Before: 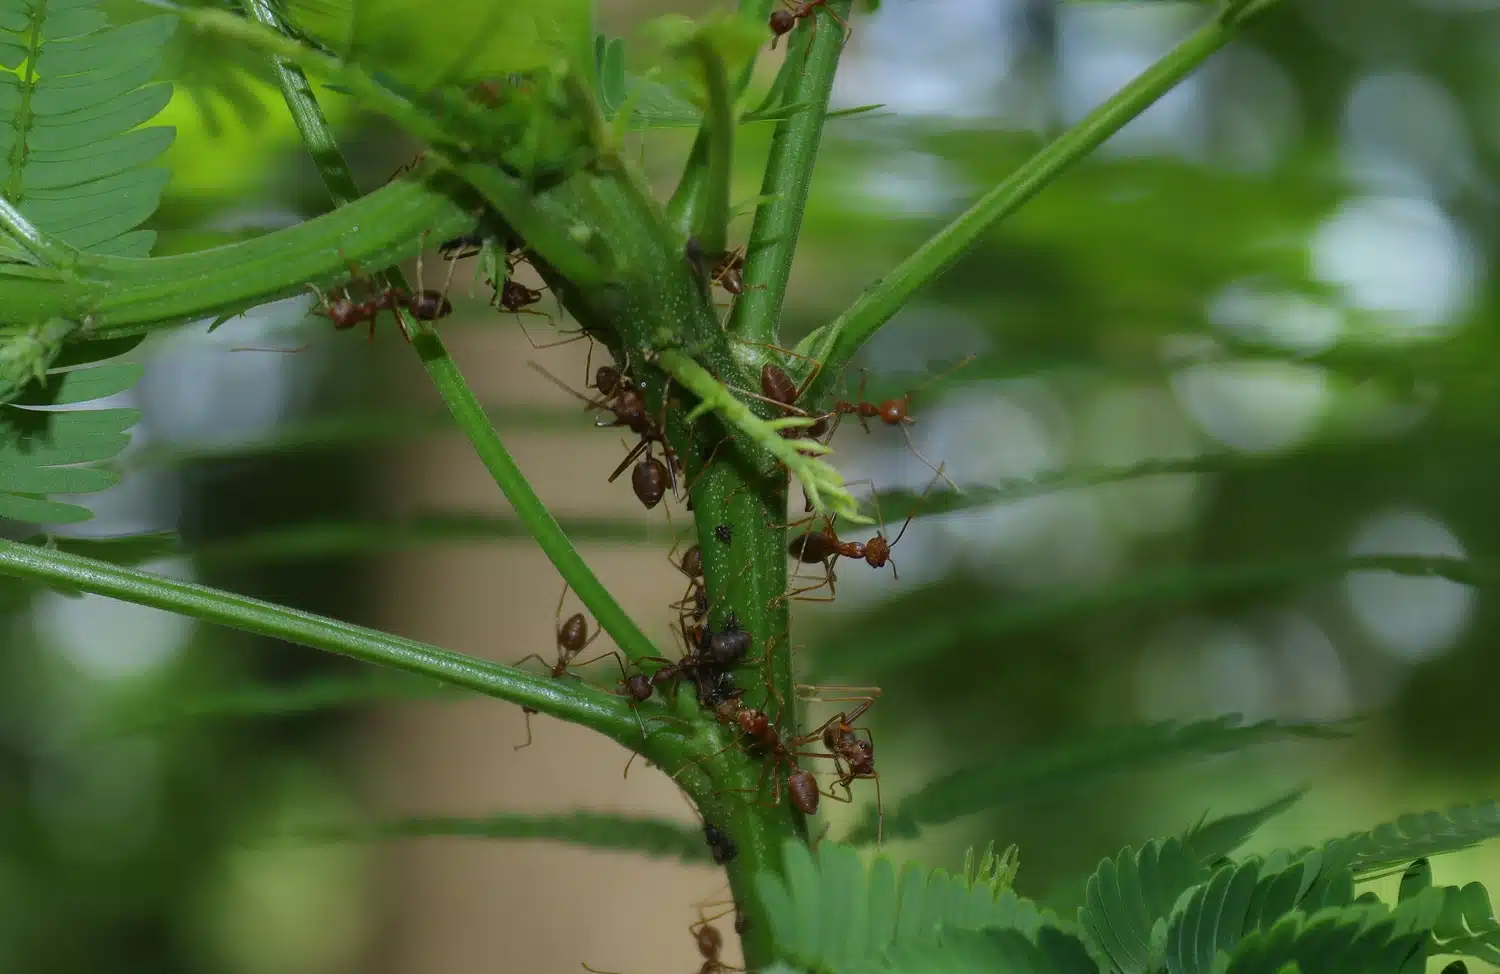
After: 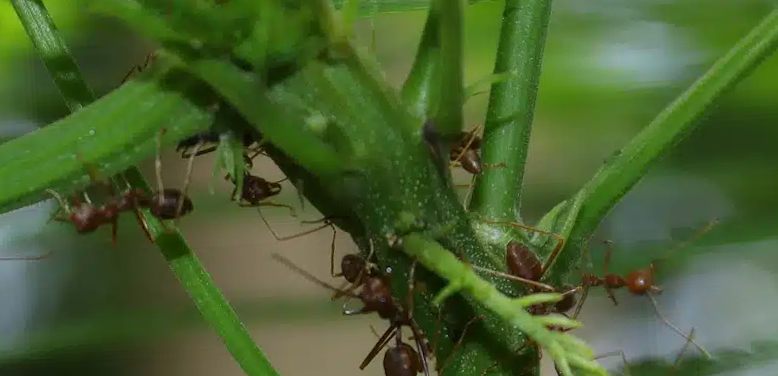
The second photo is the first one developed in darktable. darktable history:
crop: left 15.306%, top 9.065%, right 30.789%, bottom 48.638%
rotate and perspective: rotation -3.52°, crop left 0.036, crop right 0.964, crop top 0.081, crop bottom 0.919
